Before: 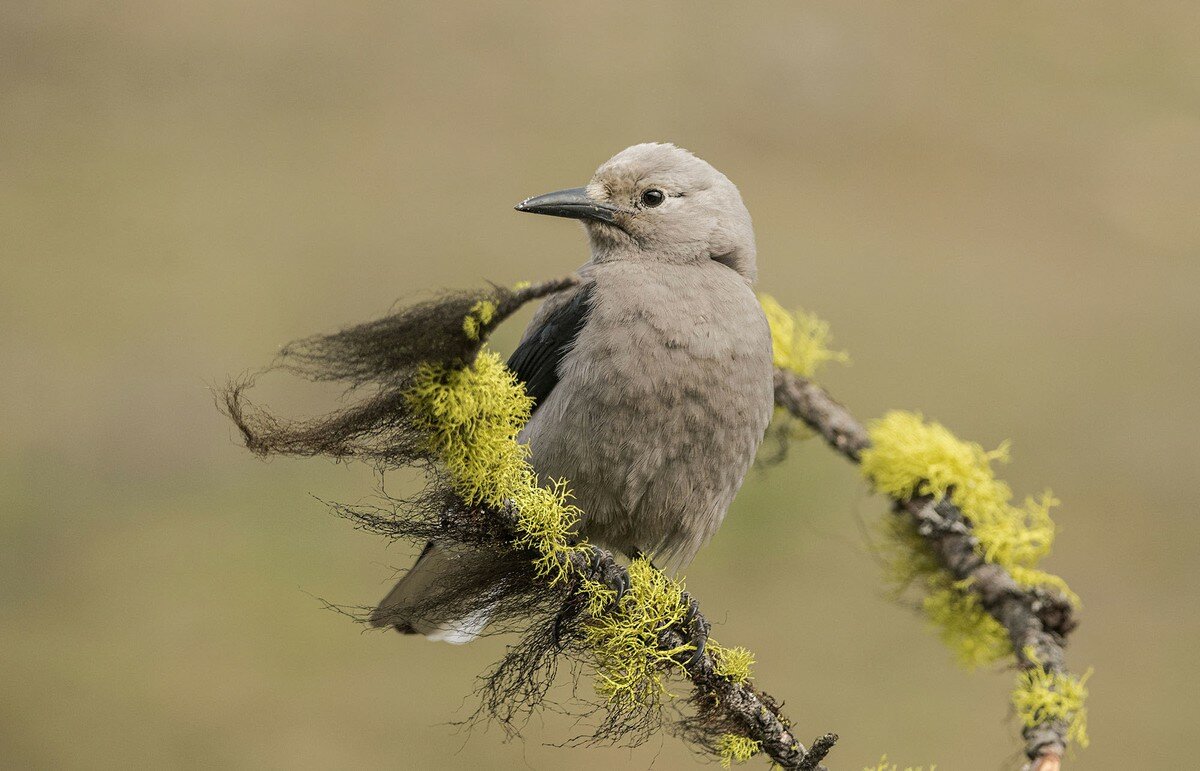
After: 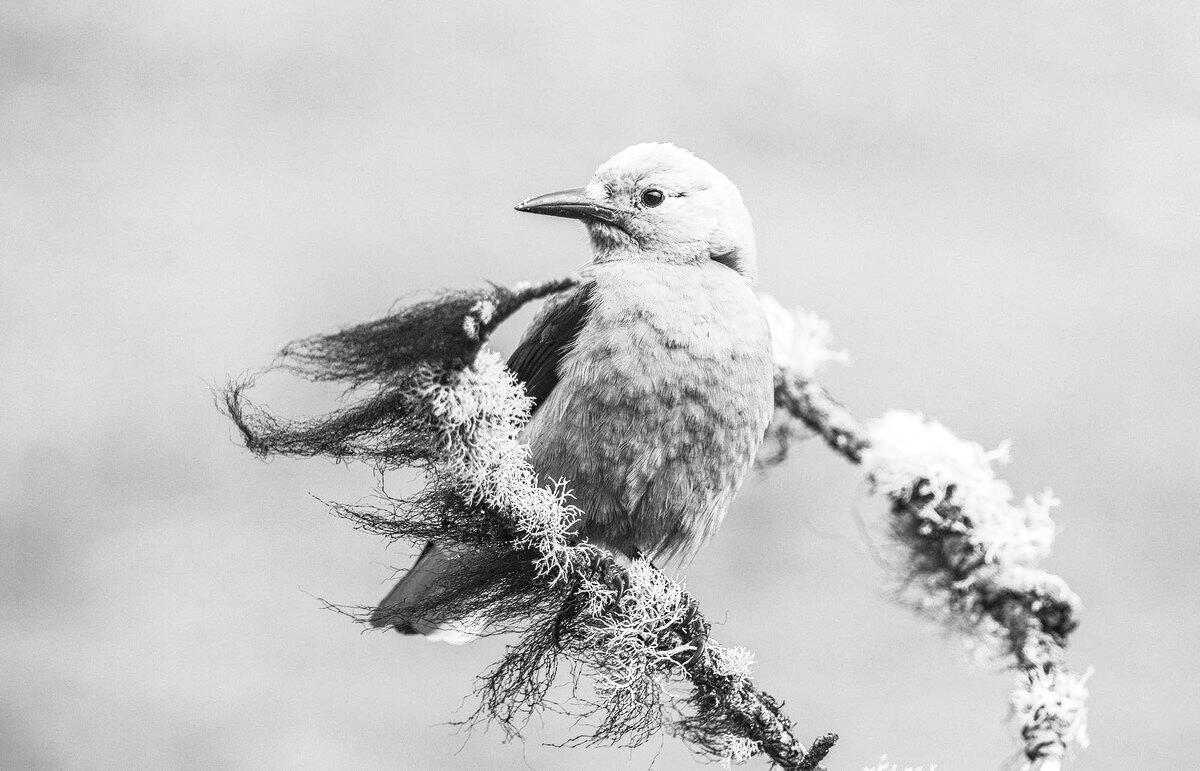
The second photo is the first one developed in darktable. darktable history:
contrast brightness saturation: contrast 0.529, brightness 0.489, saturation -0.989
sharpen: radius 5.286, amount 0.311, threshold 26.443
local contrast: on, module defaults
